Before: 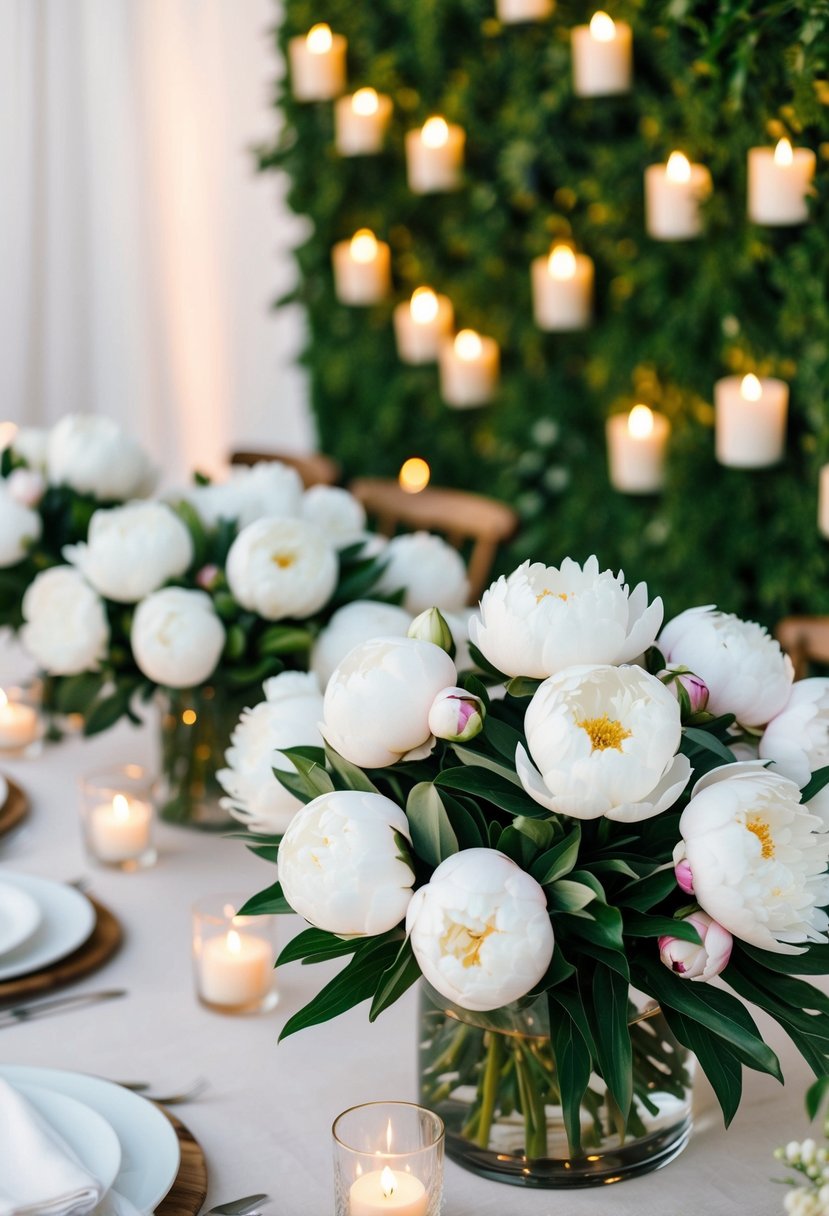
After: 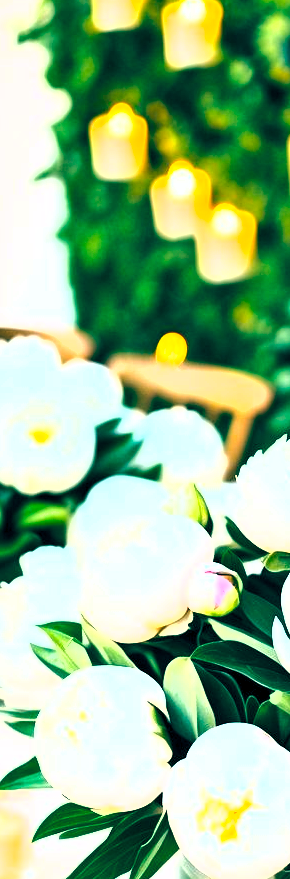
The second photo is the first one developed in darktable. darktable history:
exposure: black level correction 0, exposure 1.922 EV, compensate highlight preservation false
shadows and highlights: shadows 36.7, highlights -28.01, soften with gaussian
color balance rgb: highlights gain › chroma 0.233%, highlights gain › hue 330.45°, global offset › luminance -0.54%, global offset › chroma 0.906%, global offset › hue 175.34°, perceptual saturation grading › global saturation 9.642%, perceptual brilliance grading › highlights 17.959%, perceptual brilliance grading › mid-tones 32.075%, perceptual brilliance grading › shadows -31.8%, global vibrance 20%
crop and rotate: left 29.481%, top 10.343%, right 35.517%, bottom 17.356%
